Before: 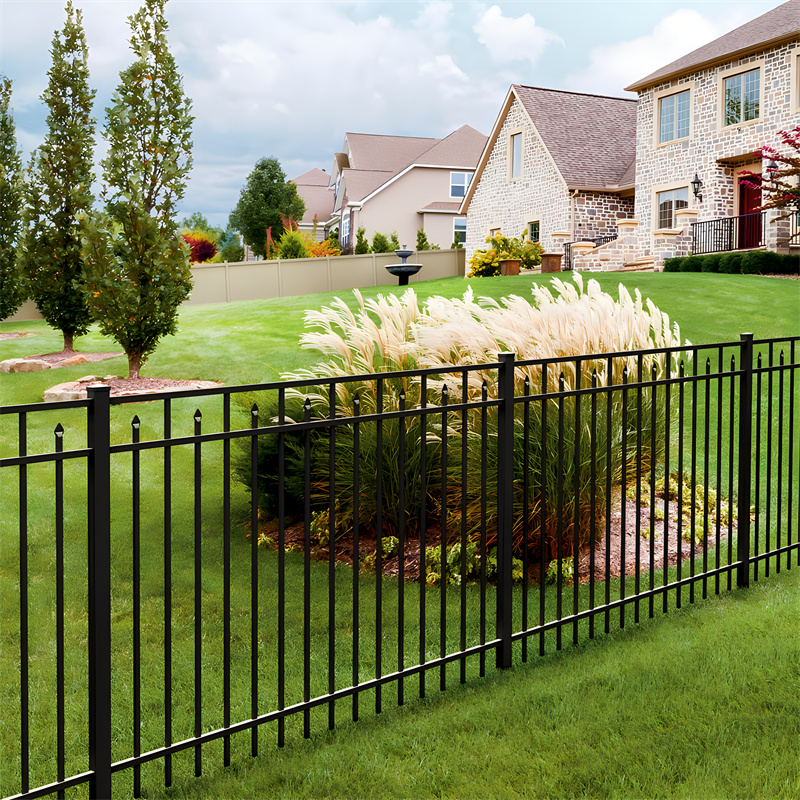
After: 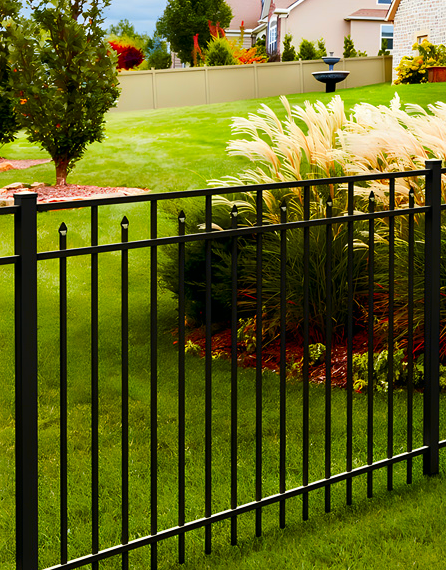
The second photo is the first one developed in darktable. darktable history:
crop: left 9.223%, top 24.238%, right 35.025%, bottom 4.41%
tone curve: curves: ch0 [(0, 0) (0.227, 0.17) (0.766, 0.774) (1, 1)]; ch1 [(0, 0) (0.114, 0.127) (0.437, 0.452) (0.498, 0.495) (0.579, 0.602) (1, 1)]; ch2 [(0, 0) (0.233, 0.259) (0.493, 0.492) (0.568, 0.596) (1, 1)], color space Lab, independent channels, preserve colors none
color correction: highlights b* -0.048, saturation 1.35
